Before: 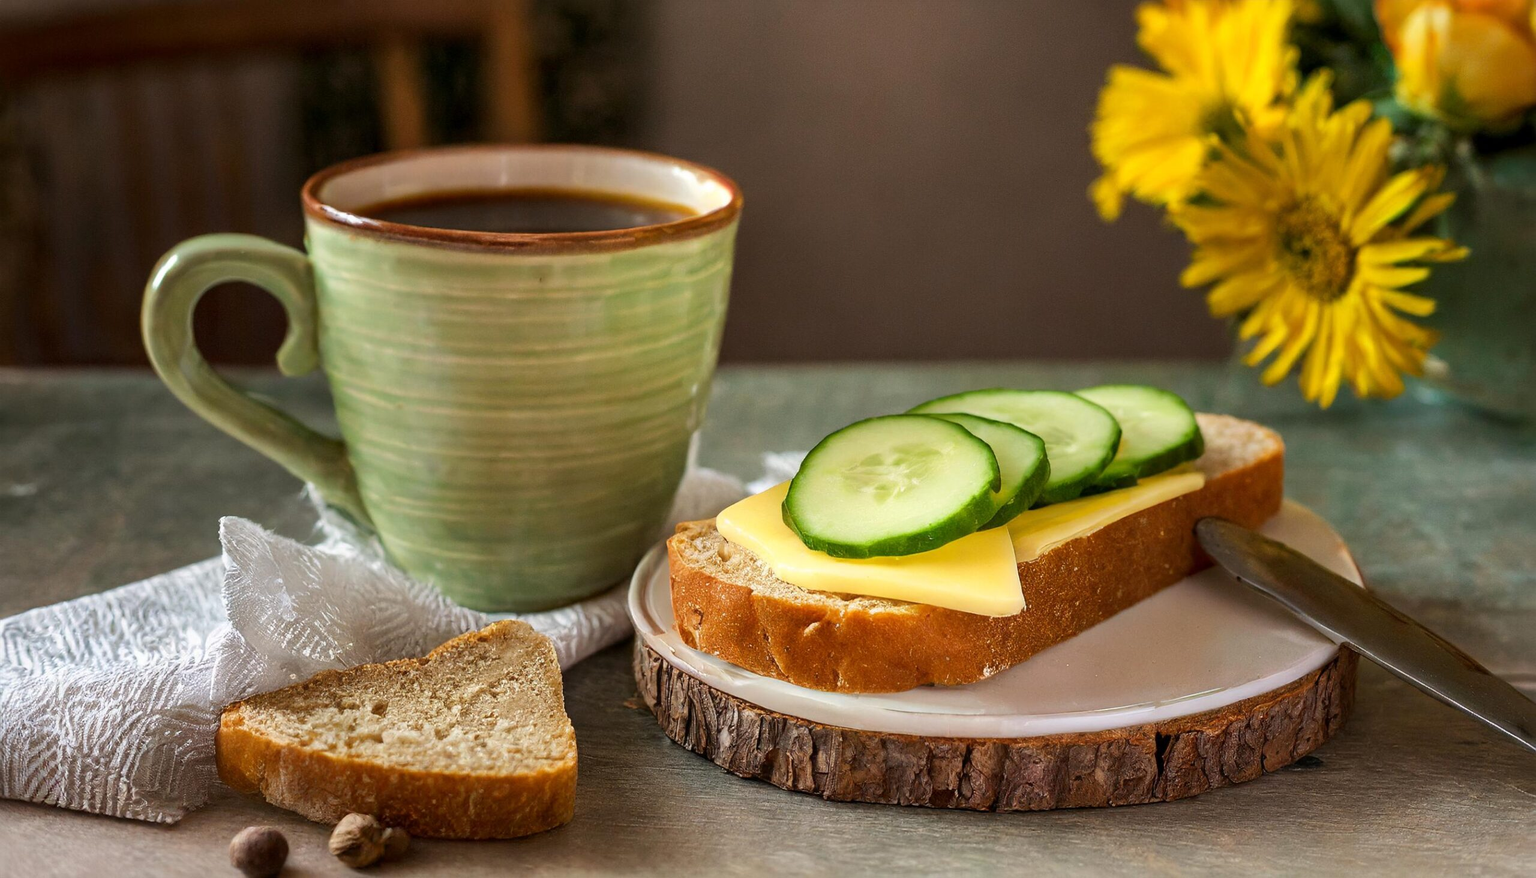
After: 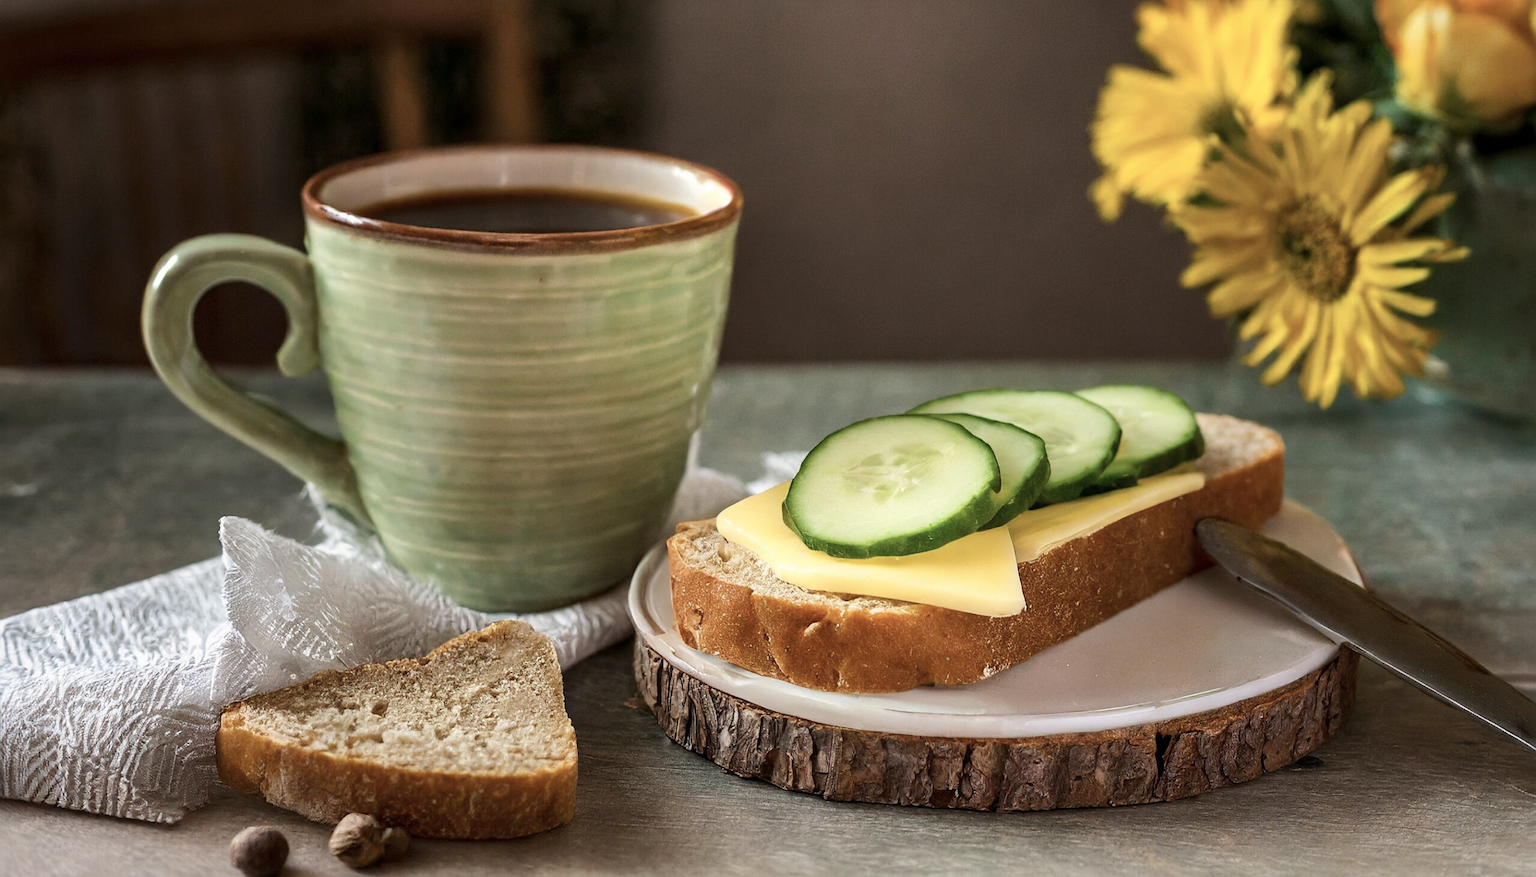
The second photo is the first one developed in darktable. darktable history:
contrast brightness saturation: contrast 0.103, saturation -0.286
